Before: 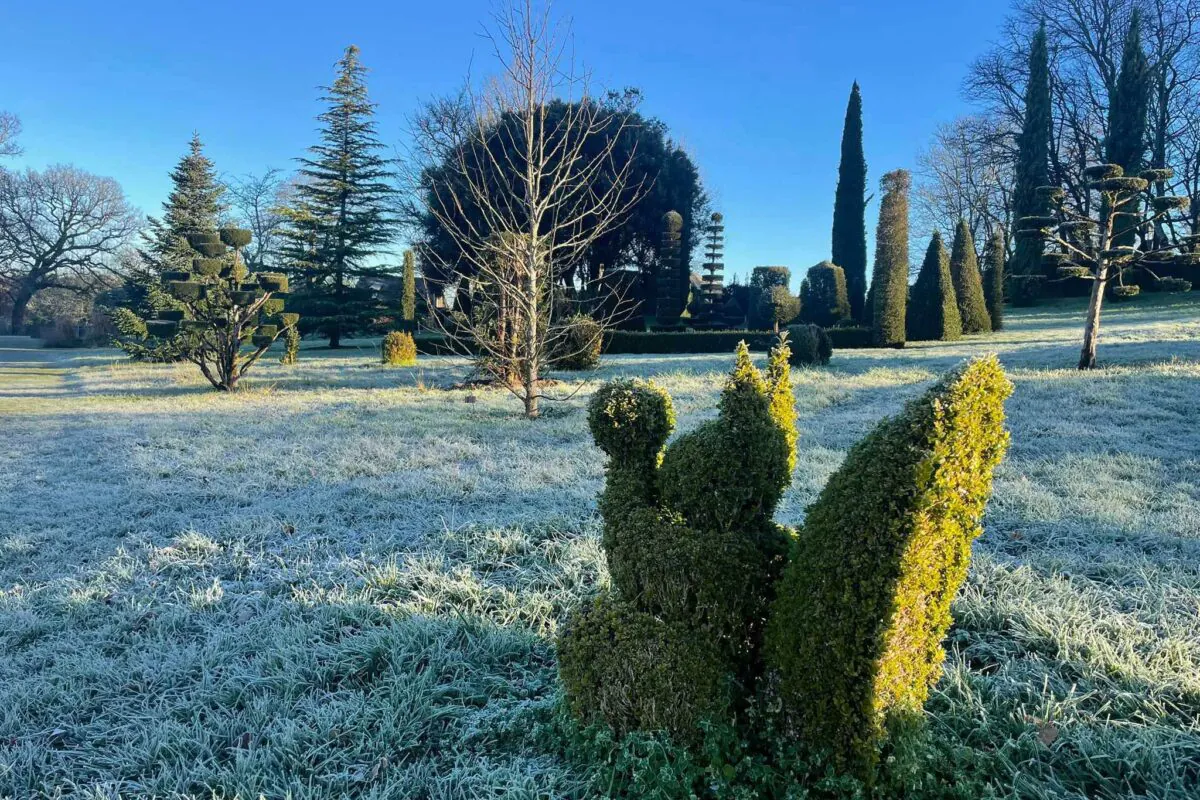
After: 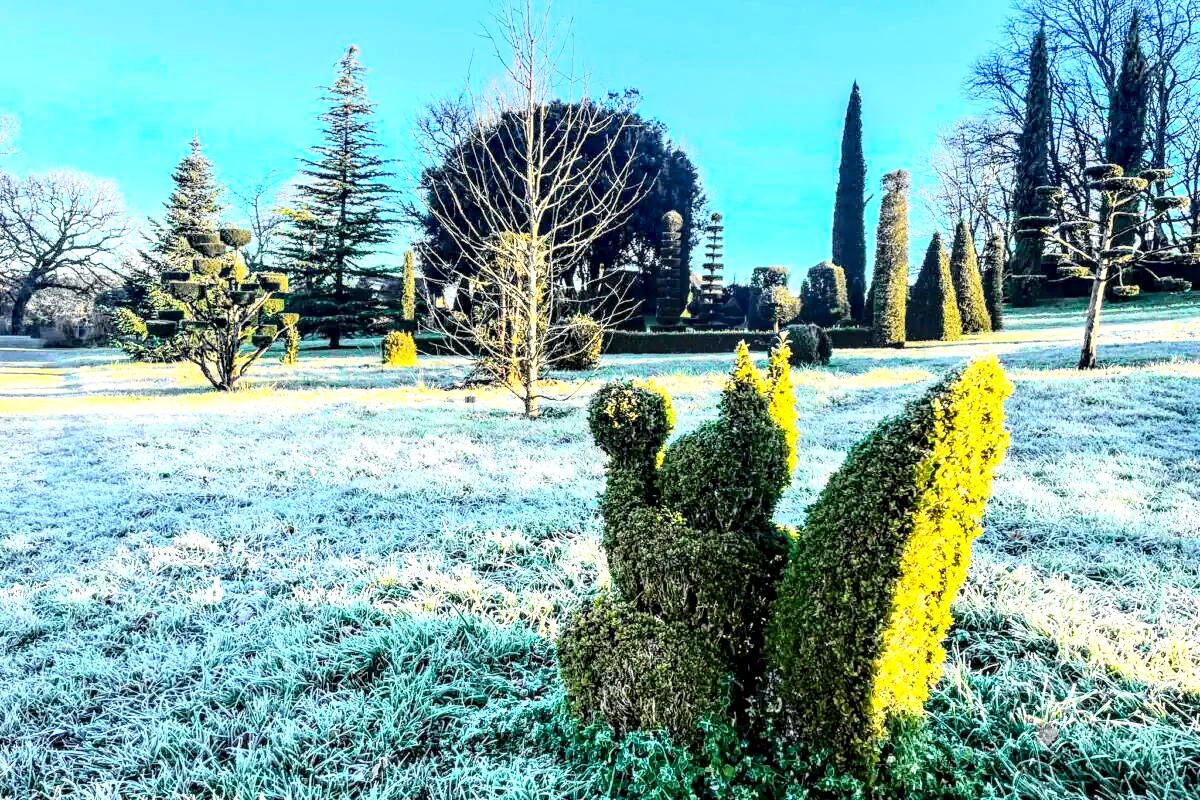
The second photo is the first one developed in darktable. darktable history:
tone curve: curves: ch0 [(0, 0.026) (0.058, 0.049) (0.246, 0.214) (0.437, 0.498) (0.55, 0.644) (0.657, 0.767) (0.822, 0.9) (1, 0.961)]; ch1 [(0, 0) (0.346, 0.307) (0.408, 0.369) (0.453, 0.457) (0.476, 0.489) (0.502, 0.493) (0.521, 0.515) (0.537, 0.531) (0.612, 0.641) (0.676, 0.728) (1, 1)]; ch2 [(0, 0) (0.346, 0.34) (0.434, 0.46) (0.485, 0.494) (0.5, 0.494) (0.511, 0.504) (0.537, 0.551) (0.579, 0.599) (0.625, 0.686) (1, 1)], color space Lab, independent channels, preserve colors none
local contrast: highlights 19%, detail 186%
exposure: black level correction 0, exposure 1.379 EV, compensate exposure bias true, compensate highlight preservation false
